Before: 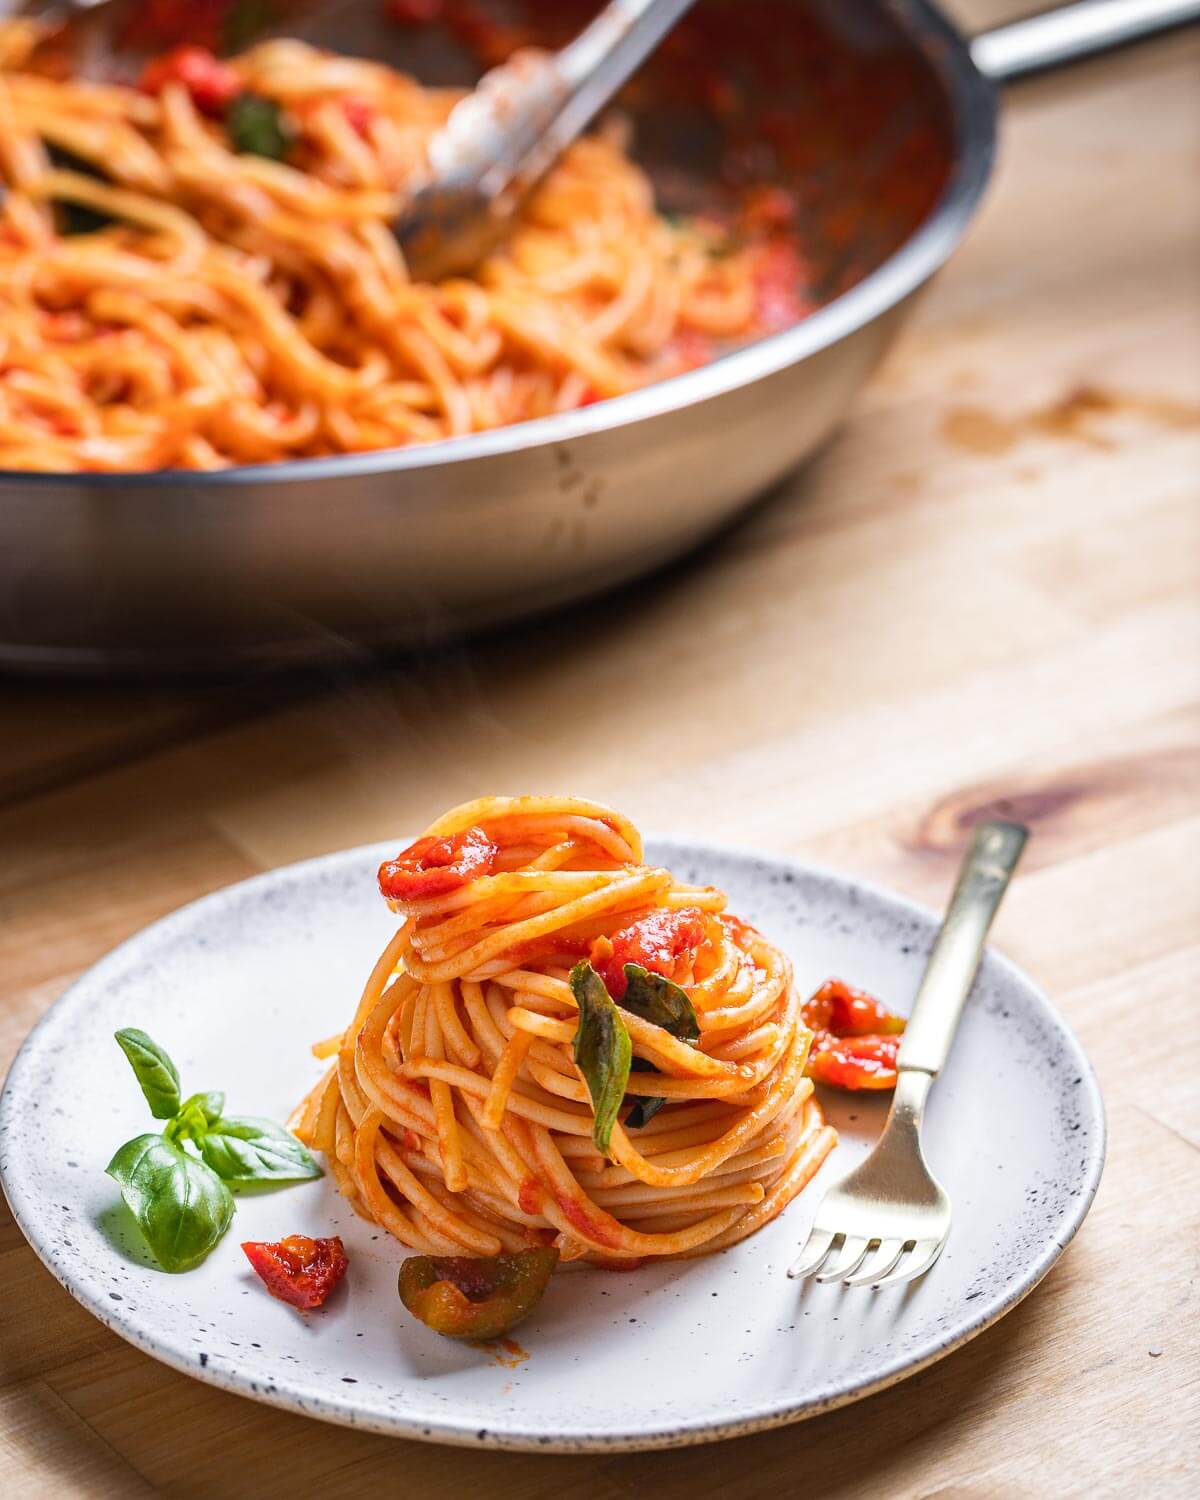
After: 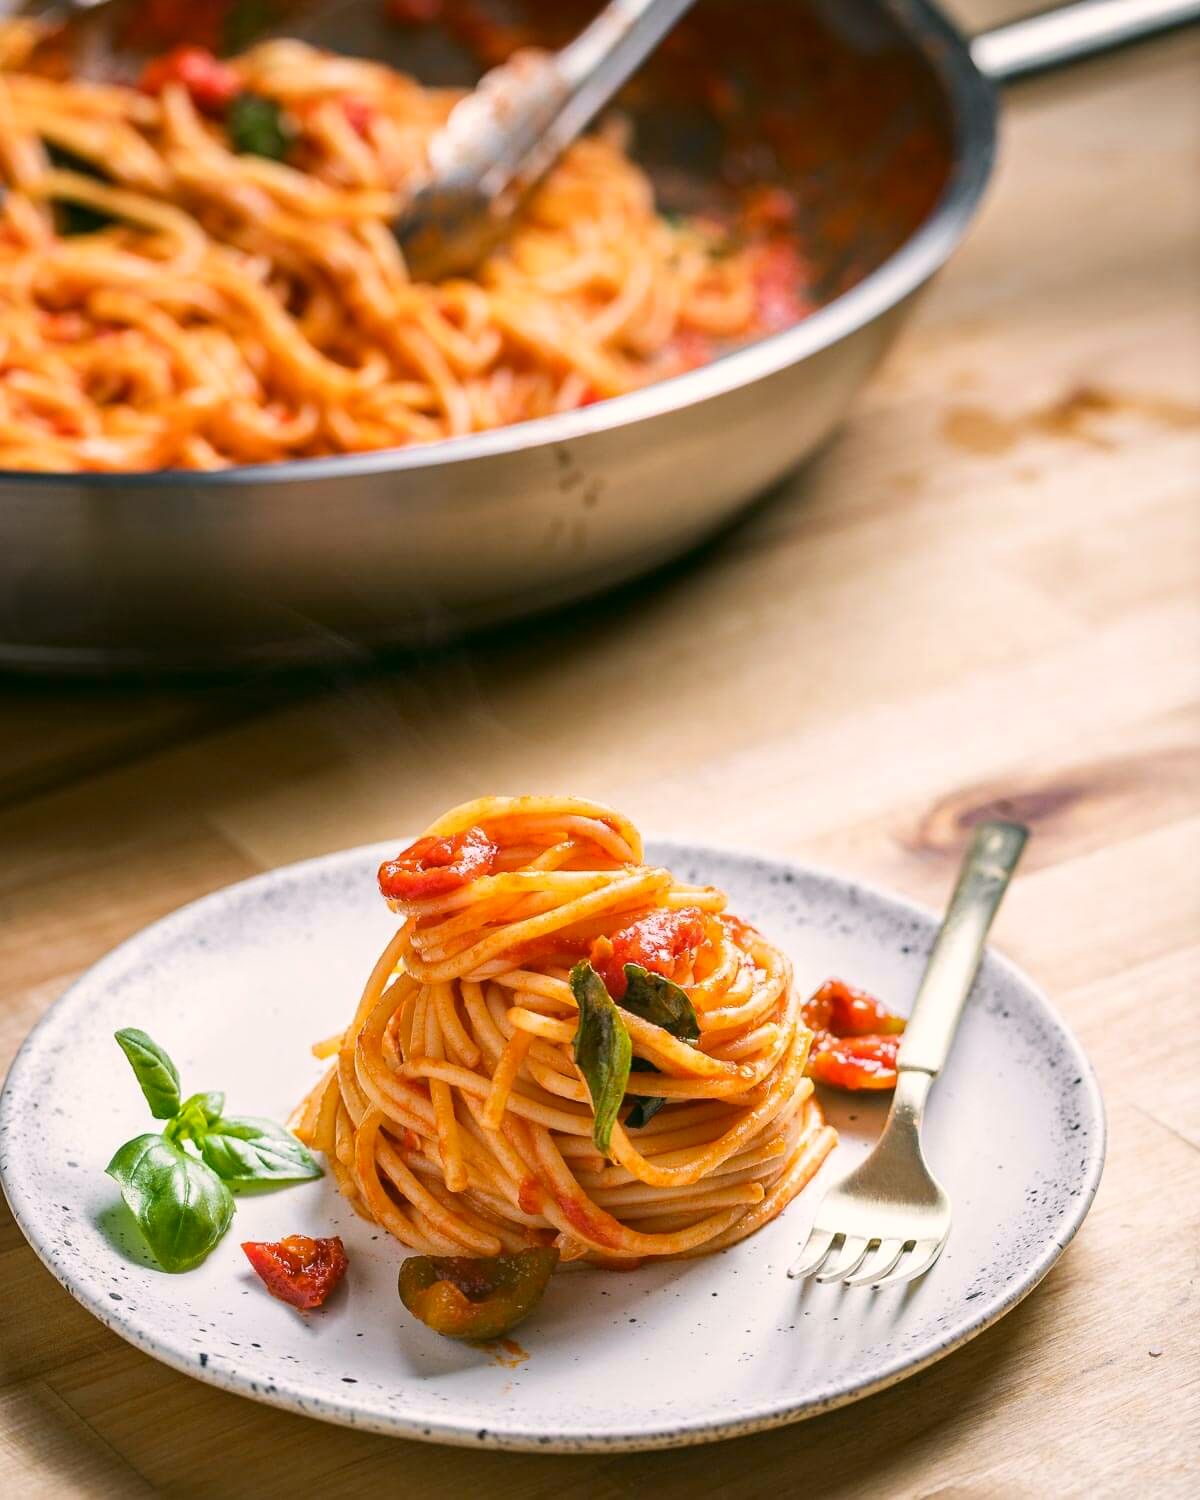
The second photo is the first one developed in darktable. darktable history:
color correction: highlights a* 4.18, highlights b* 4.98, shadows a* -8.04, shadows b* 4.6
